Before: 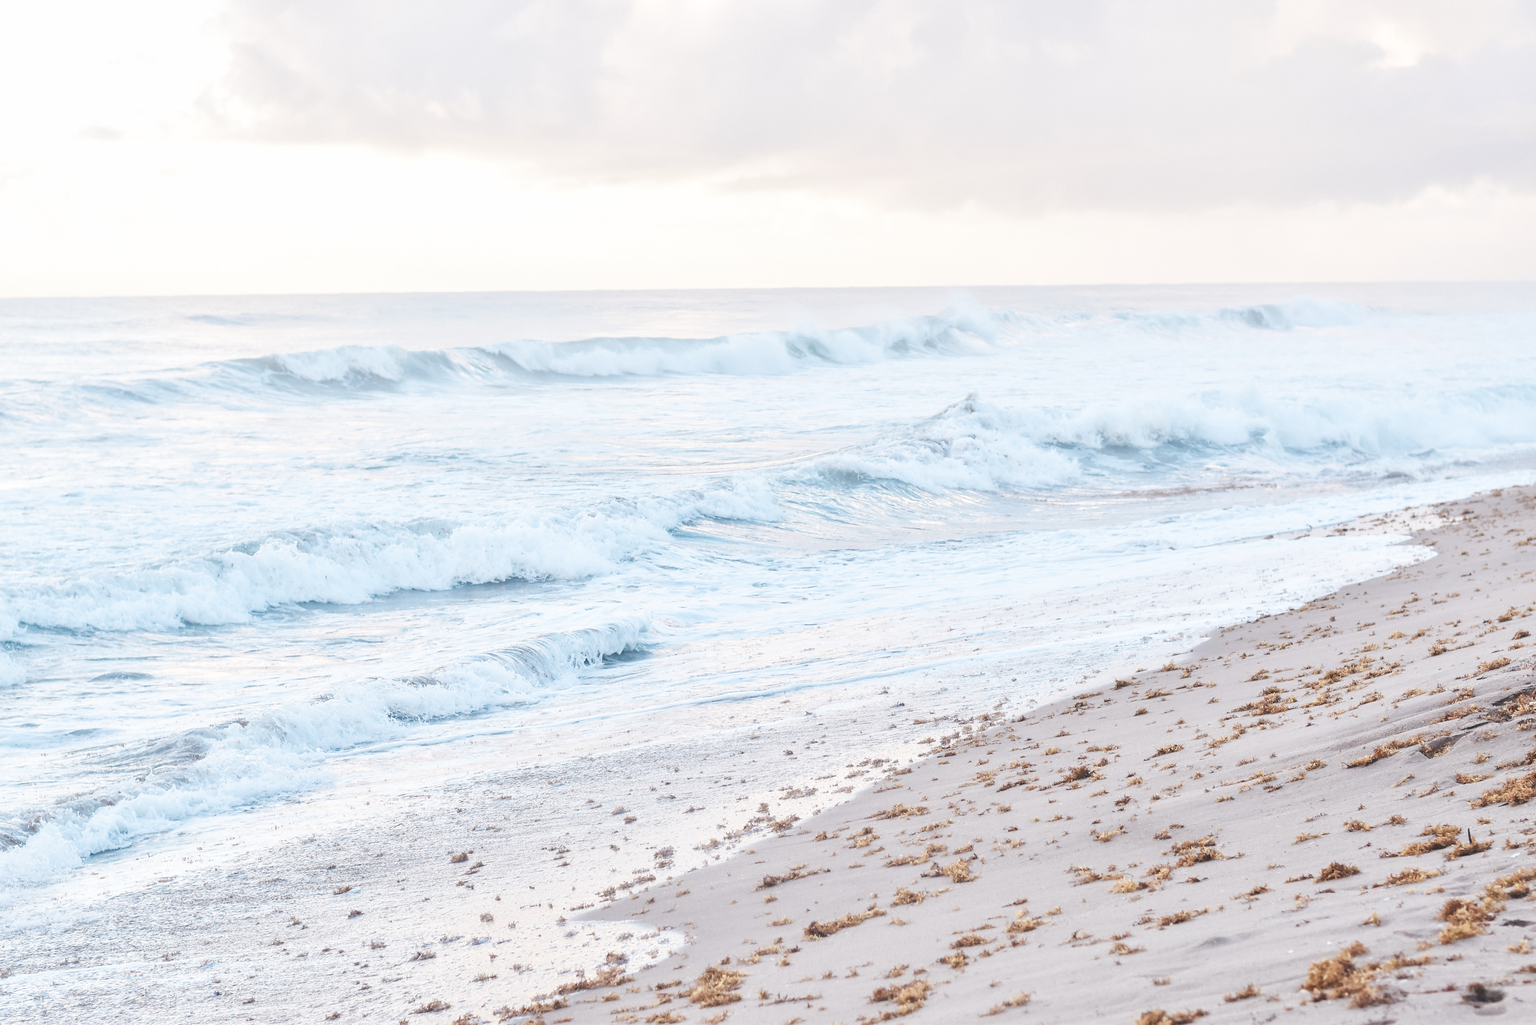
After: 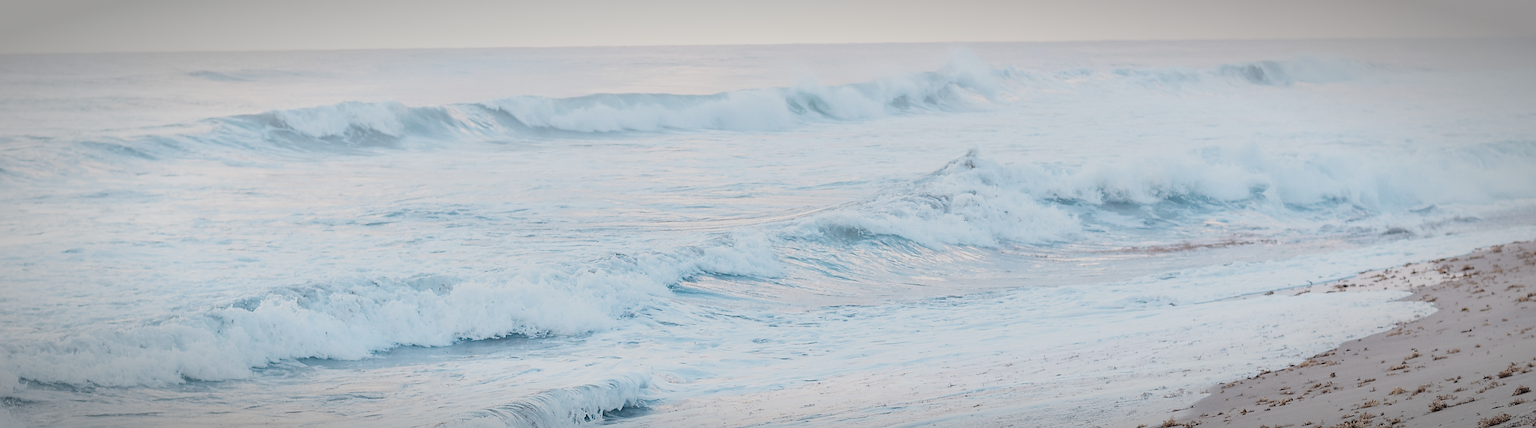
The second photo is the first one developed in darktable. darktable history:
base curve: curves: ch0 [(0, 0) (0.472, 0.508) (1, 1)]
vignetting: automatic ratio true
sharpen: on, module defaults
crop and rotate: top 23.84%, bottom 34.294%
exposure: black level correction 0.012, exposure 0.7 EV, compensate exposure bias true, compensate highlight preservation false
tone equalizer: -8 EV -0.417 EV, -7 EV -0.389 EV, -6 EV -0.333 EV, -5 EV -0.222 EV, -3 EV 0.222 EV, -2 EV 0.333 EV, -1 EV 0.389 EV, +0 EV 0.417 EV, edges refinement/feathering 500, mask exposure compensation -1.57 EV, preserve details no
